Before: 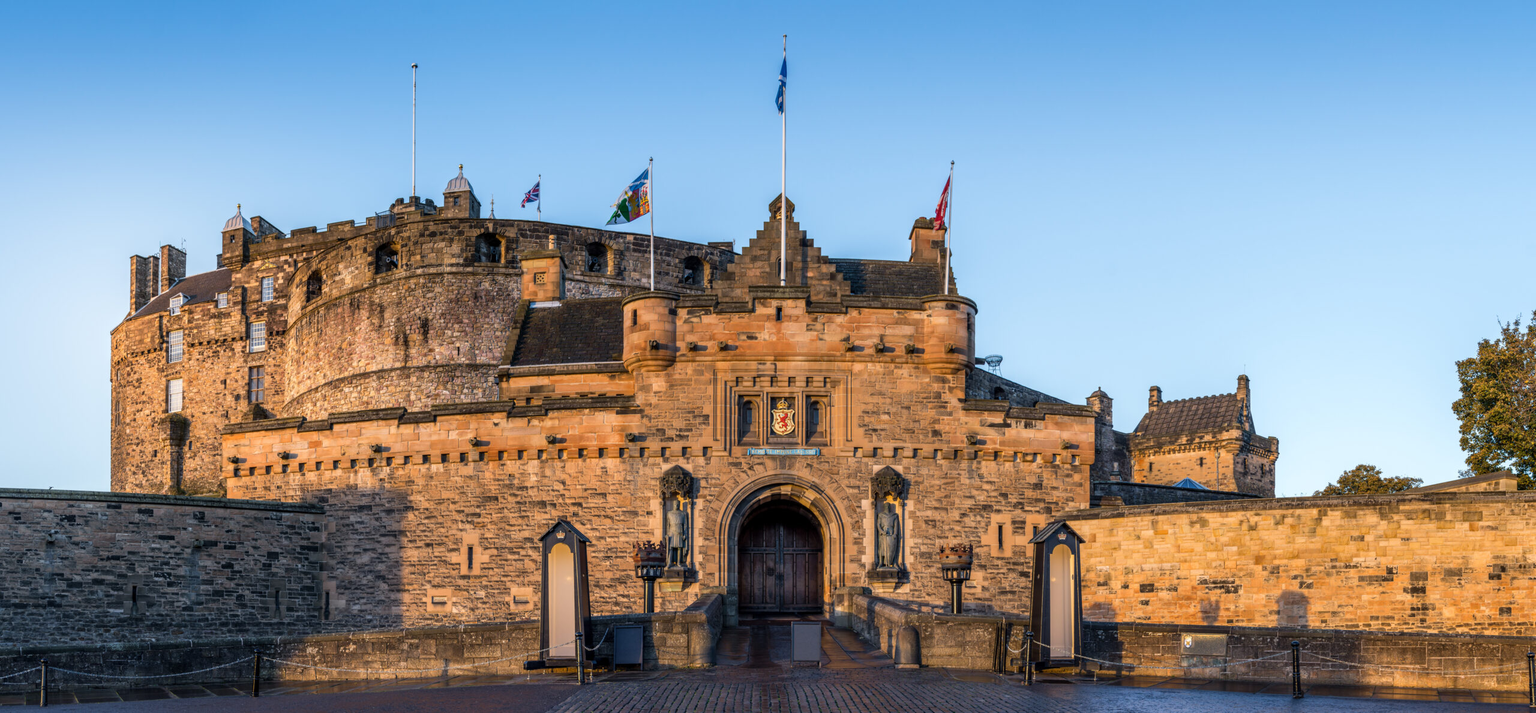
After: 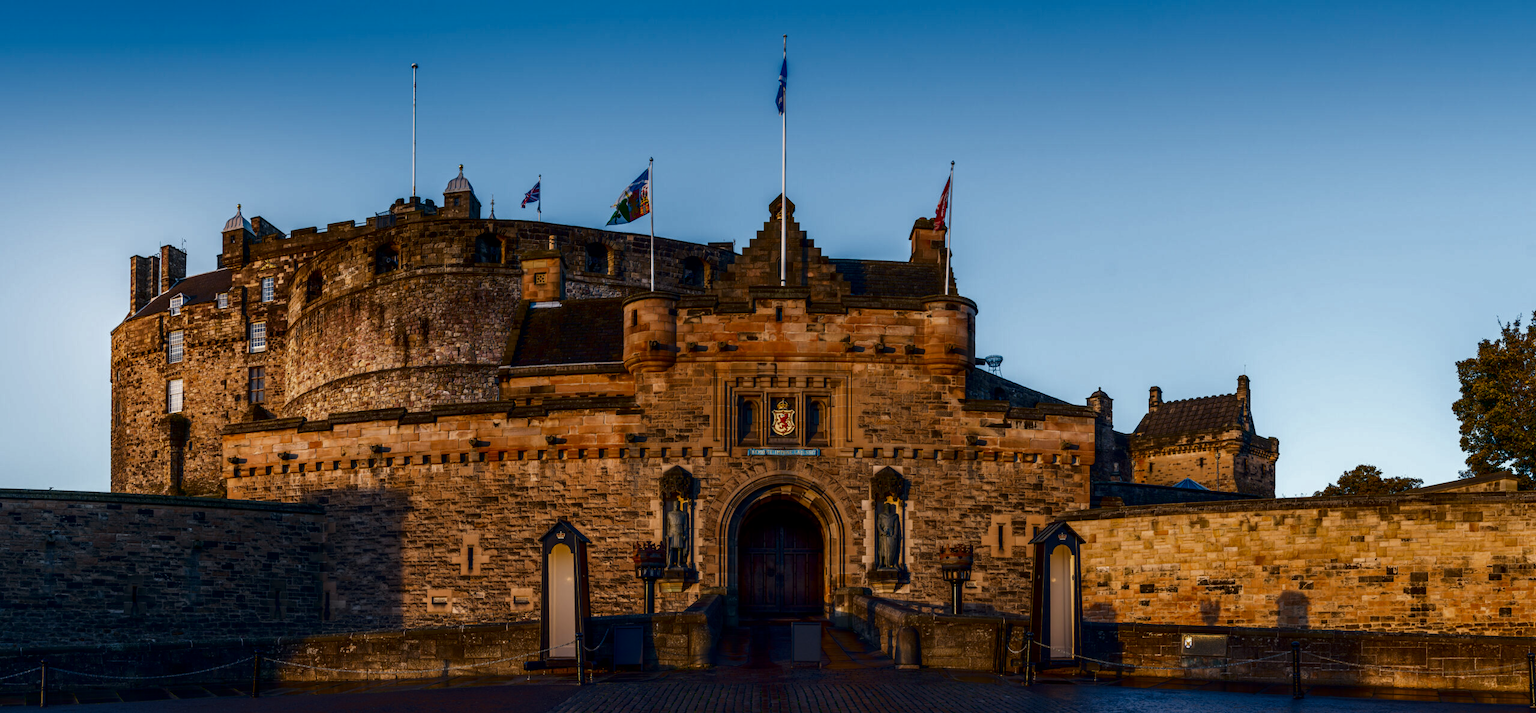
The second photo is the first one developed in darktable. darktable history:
contrast brightness saturation: brightness -0.513
